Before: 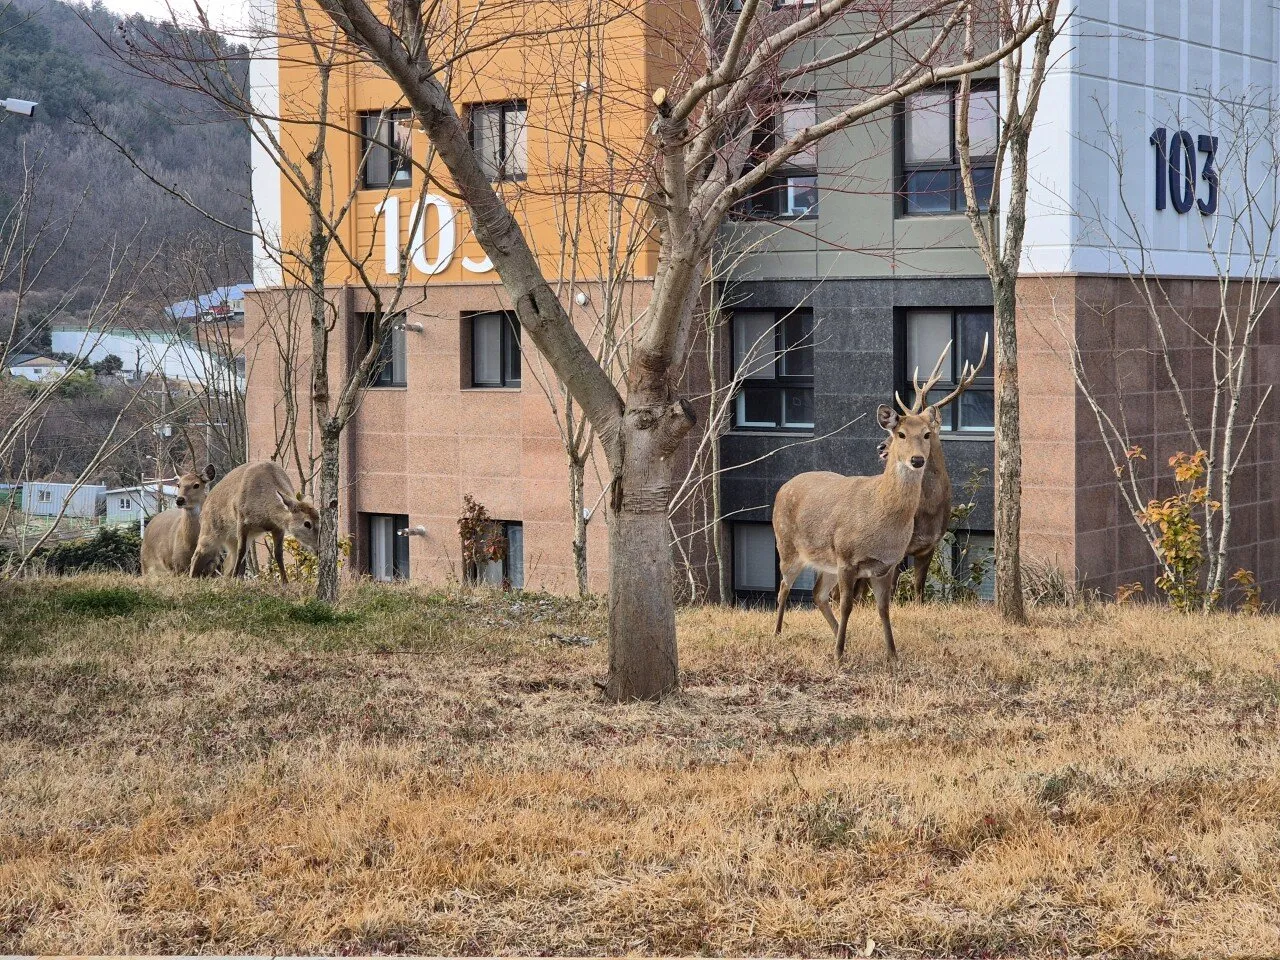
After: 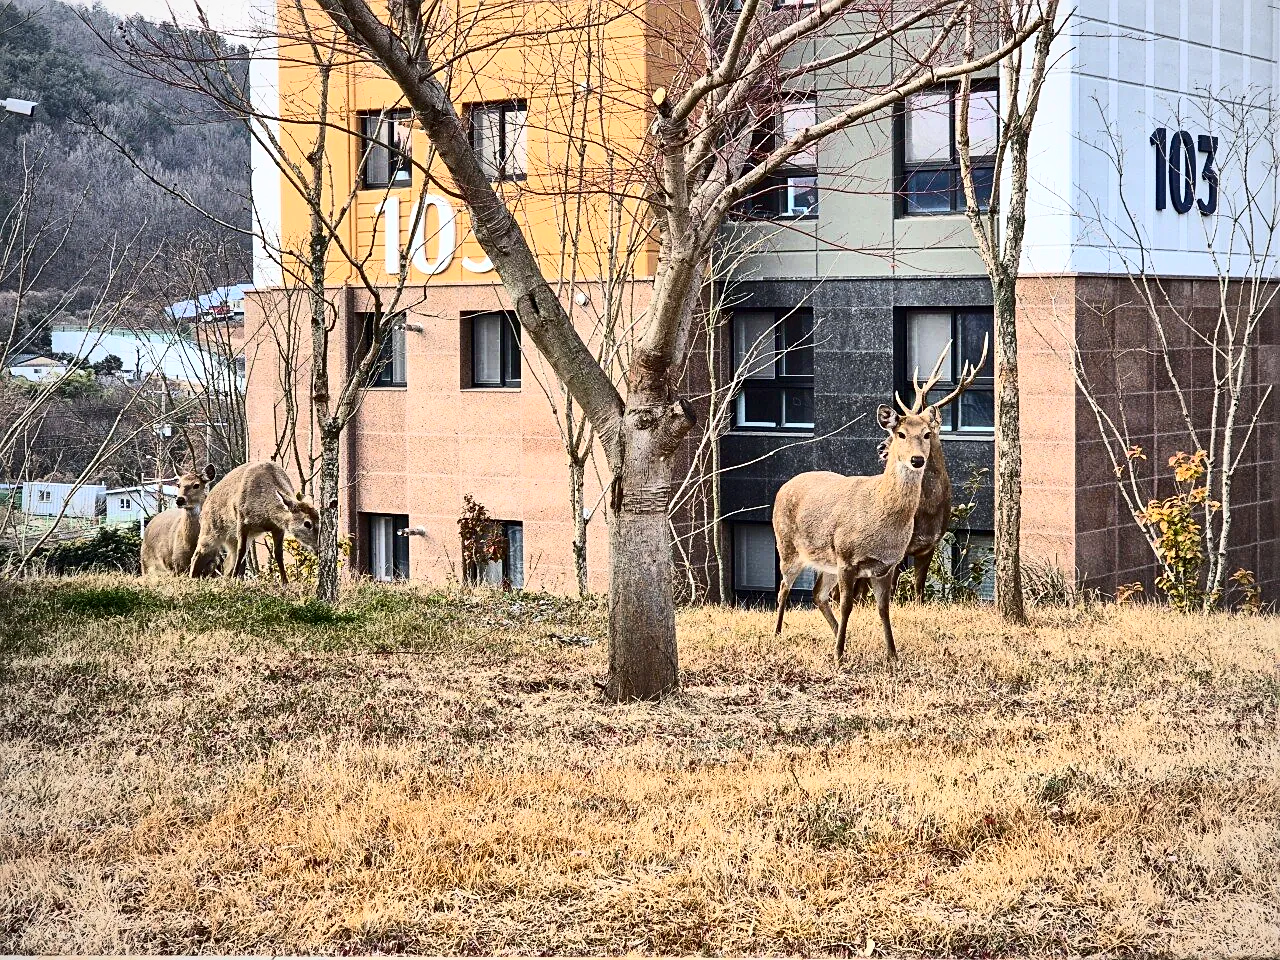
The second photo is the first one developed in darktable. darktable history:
vignetting: brightness -0.207
contrast brightness saturation: contrast 0.408, brightness 0.106, saturation 0.212
exposure: exposure 0.085 EV, compensate exposure bias true, compensate highlight preservation false
sharpen: on, module defaults
